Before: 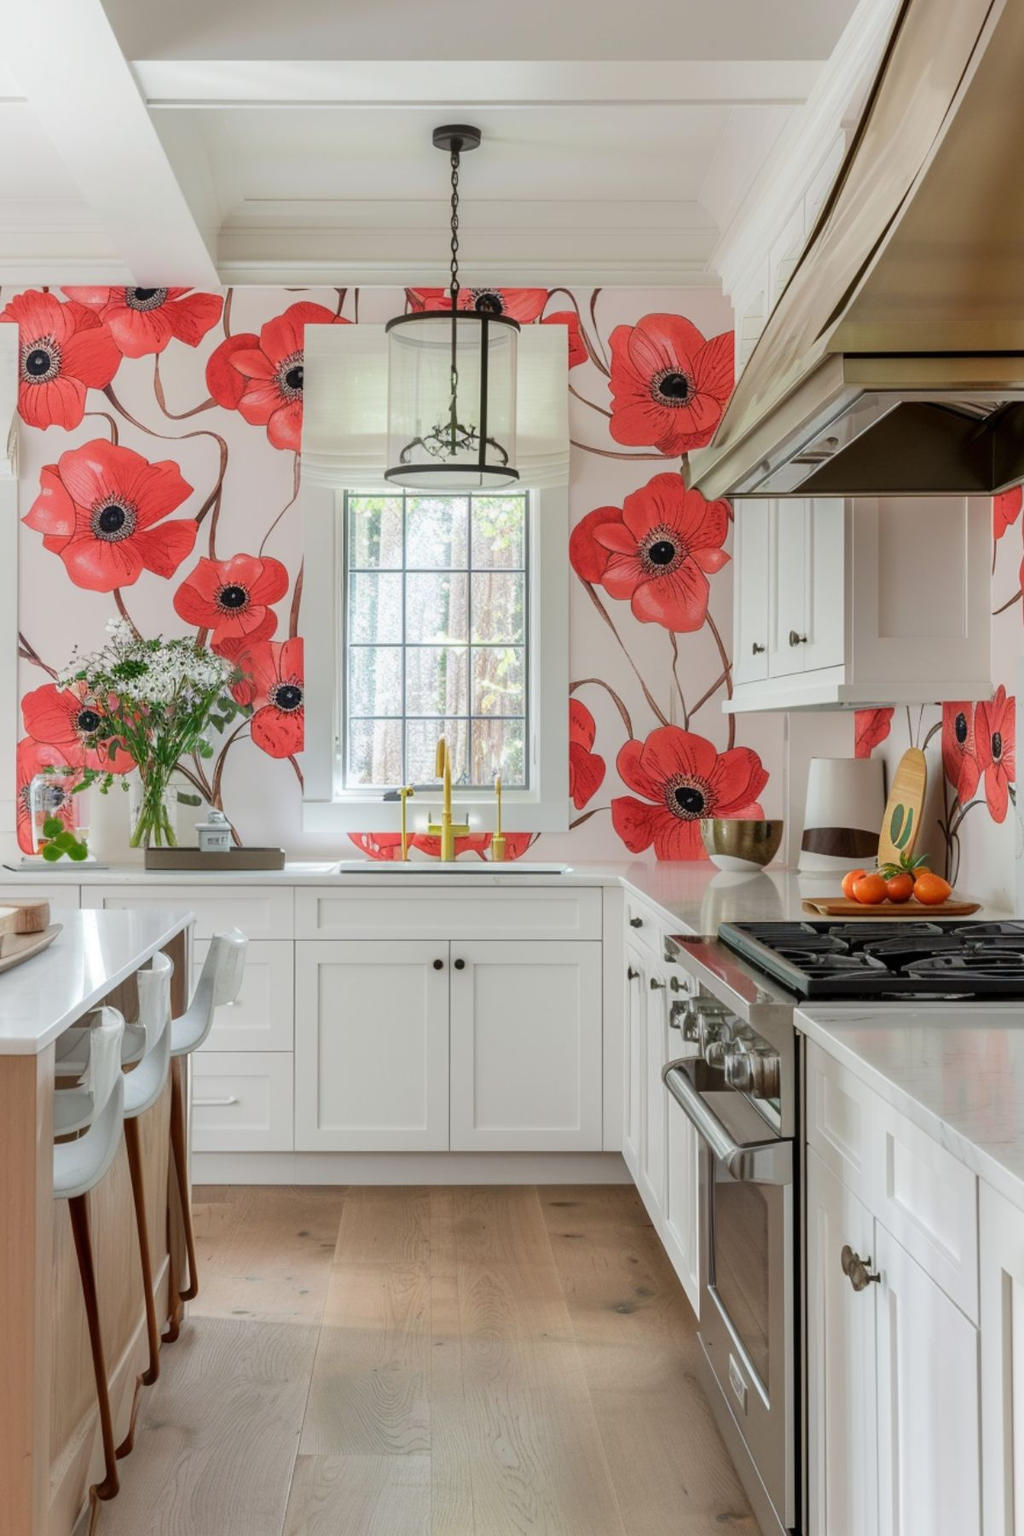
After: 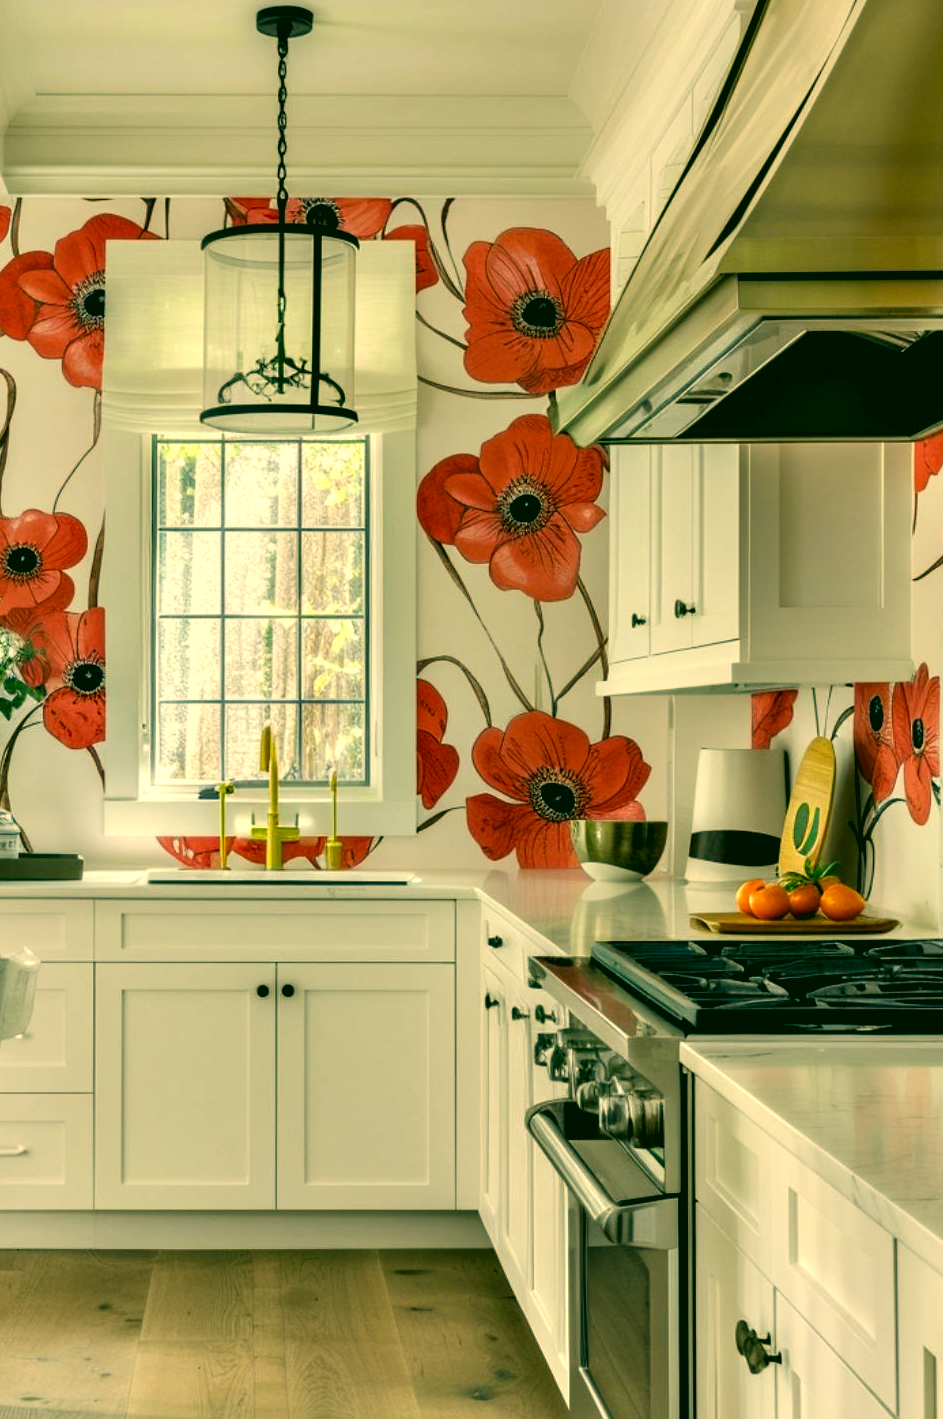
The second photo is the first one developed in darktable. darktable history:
crop and rotate: left 20.928%, top 7.813%, right 0.503%, bottom 13.342%
color correction: highlights a* 5.63, highlights b* 33.48, shadows a* -26.32, shadows b* 3.72
contrast equalizer: octaves 7, y [[0.6 ×6], [0.55 ×6], [0 ×6], [0 ×6], [0 ×6]]
levels: levels [0, 0.492, 0.984]
